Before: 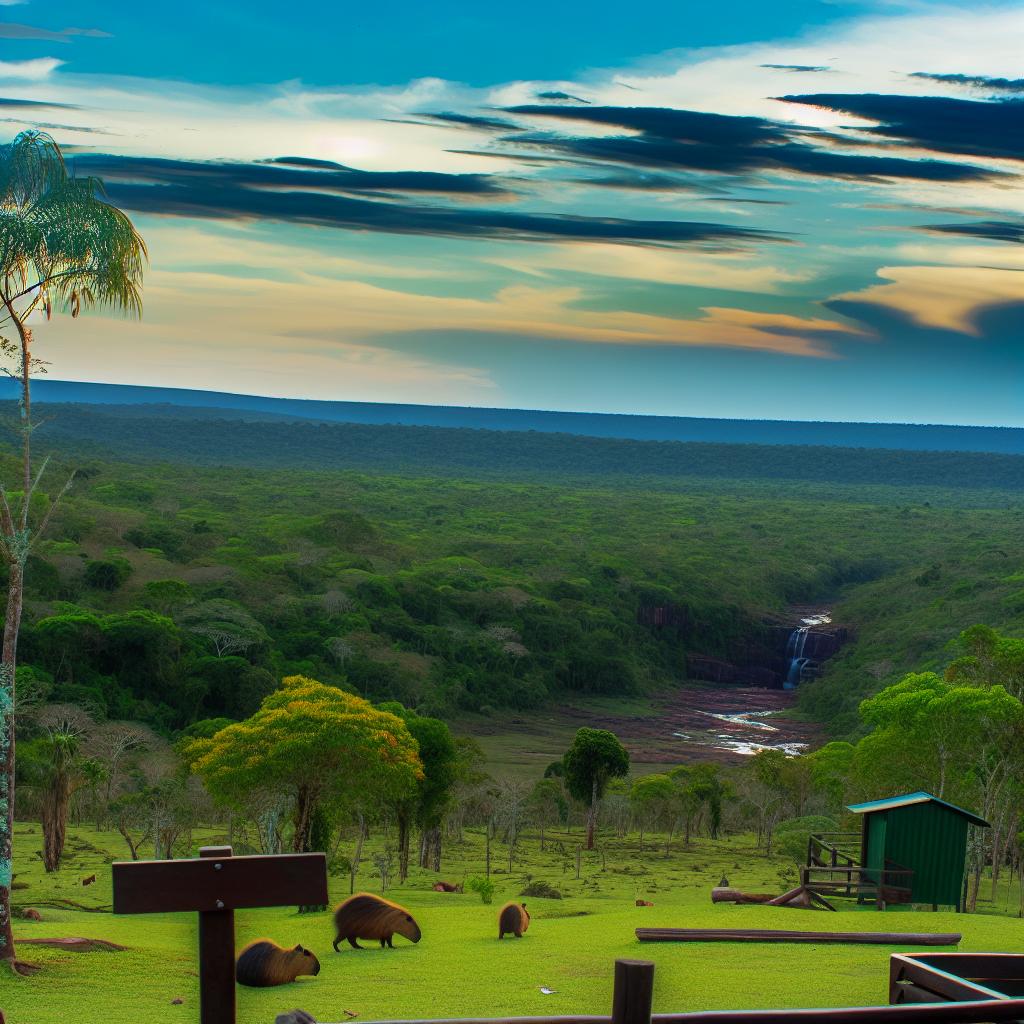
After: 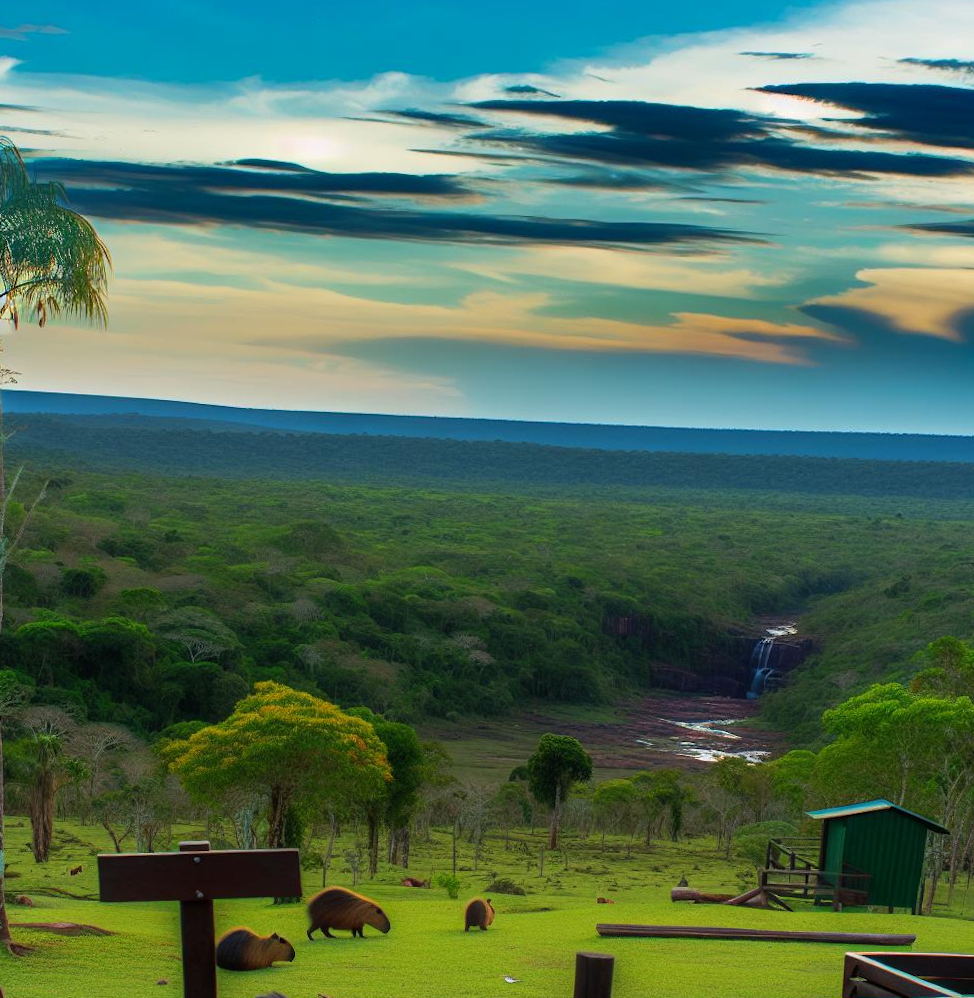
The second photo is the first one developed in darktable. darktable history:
rotate and perspective: rotation 0.074°, lens shift (vertical) 0.096, lens shift (horizontal) -0.041, crop left 0.043, crop right 0.952, crop top 0.024, crop bottom 0.979
white balance: emerald 1
